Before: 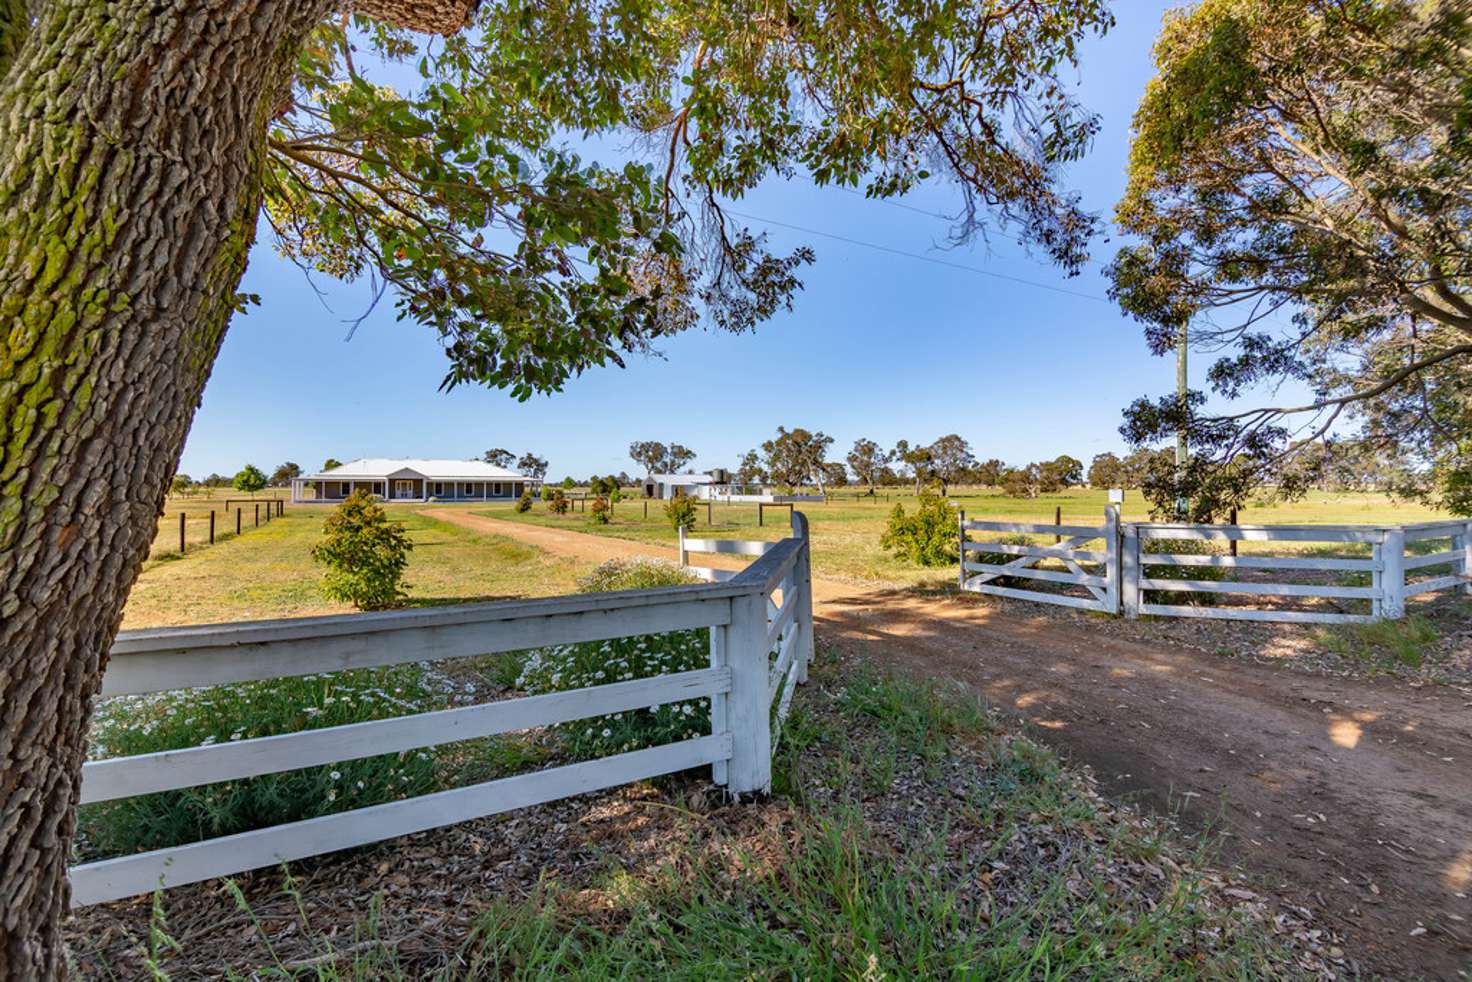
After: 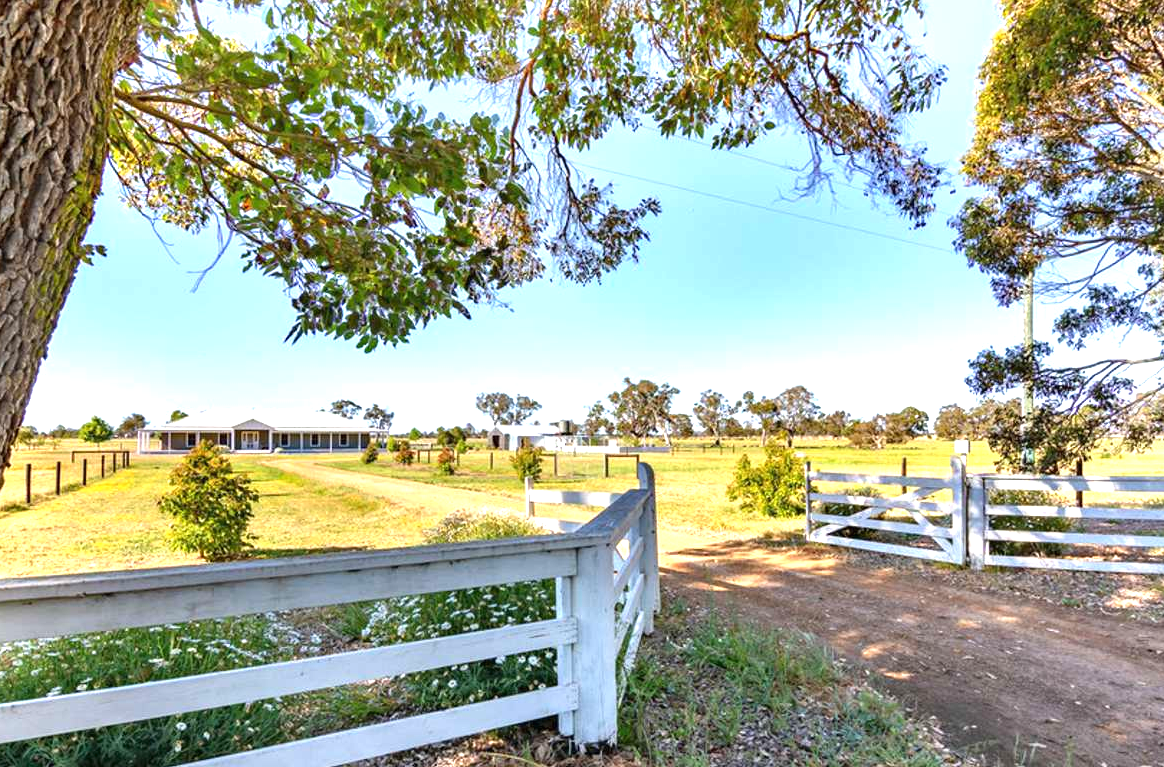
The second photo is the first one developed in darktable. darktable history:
exposure: black level correction 0, exposure 1.101 EV, compensate highlight preservation false
crop and rotate: left 10.472%, top 5.024%, right 10.429%, bottom 16.865%
